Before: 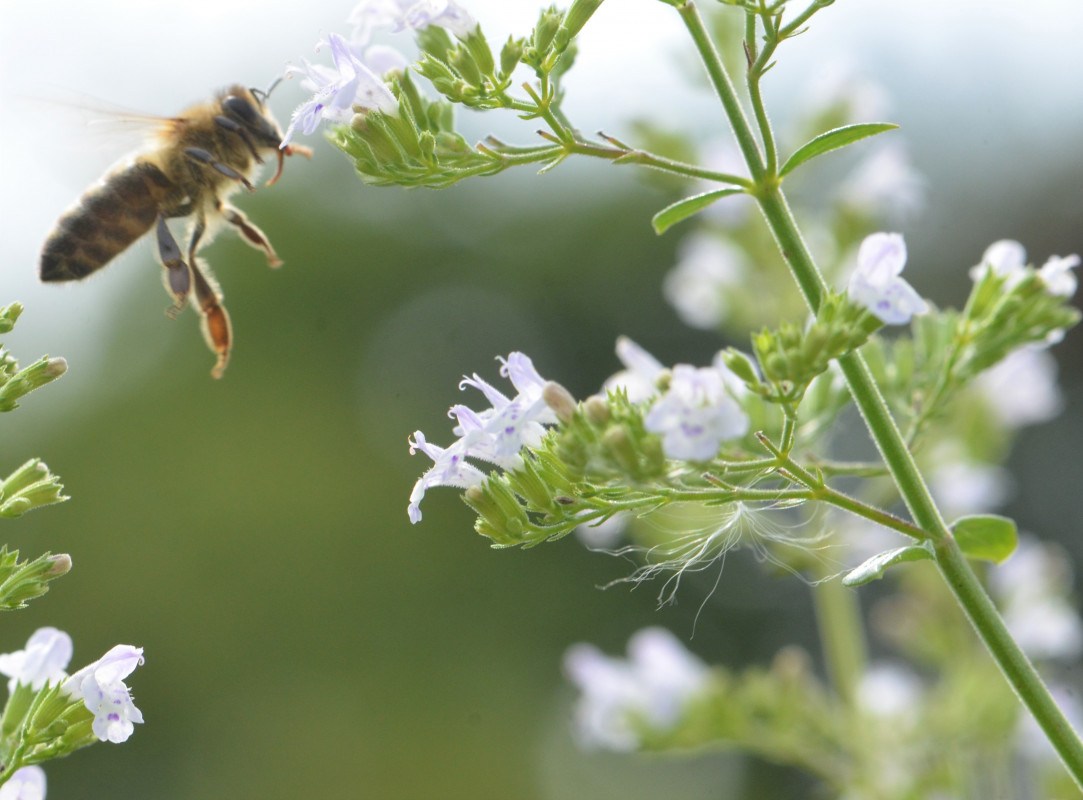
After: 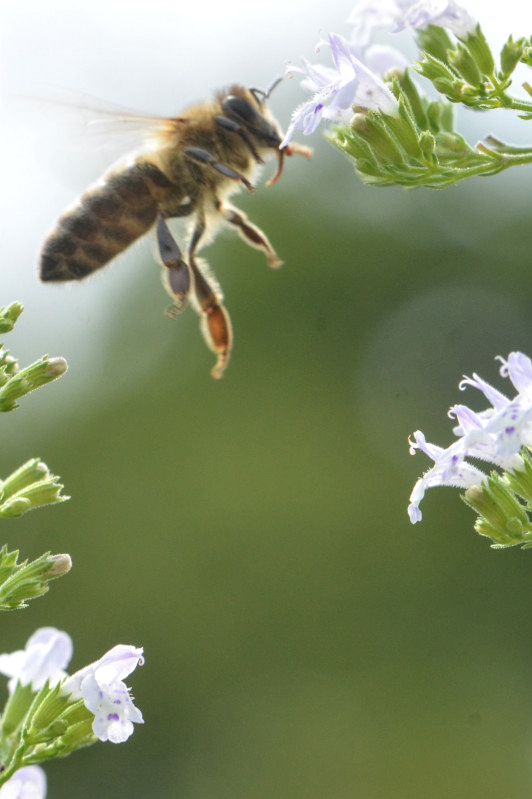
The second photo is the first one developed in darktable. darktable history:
crop and rotate: left 0%, top 0%, right 50.845%
local contrast: detail 130%
